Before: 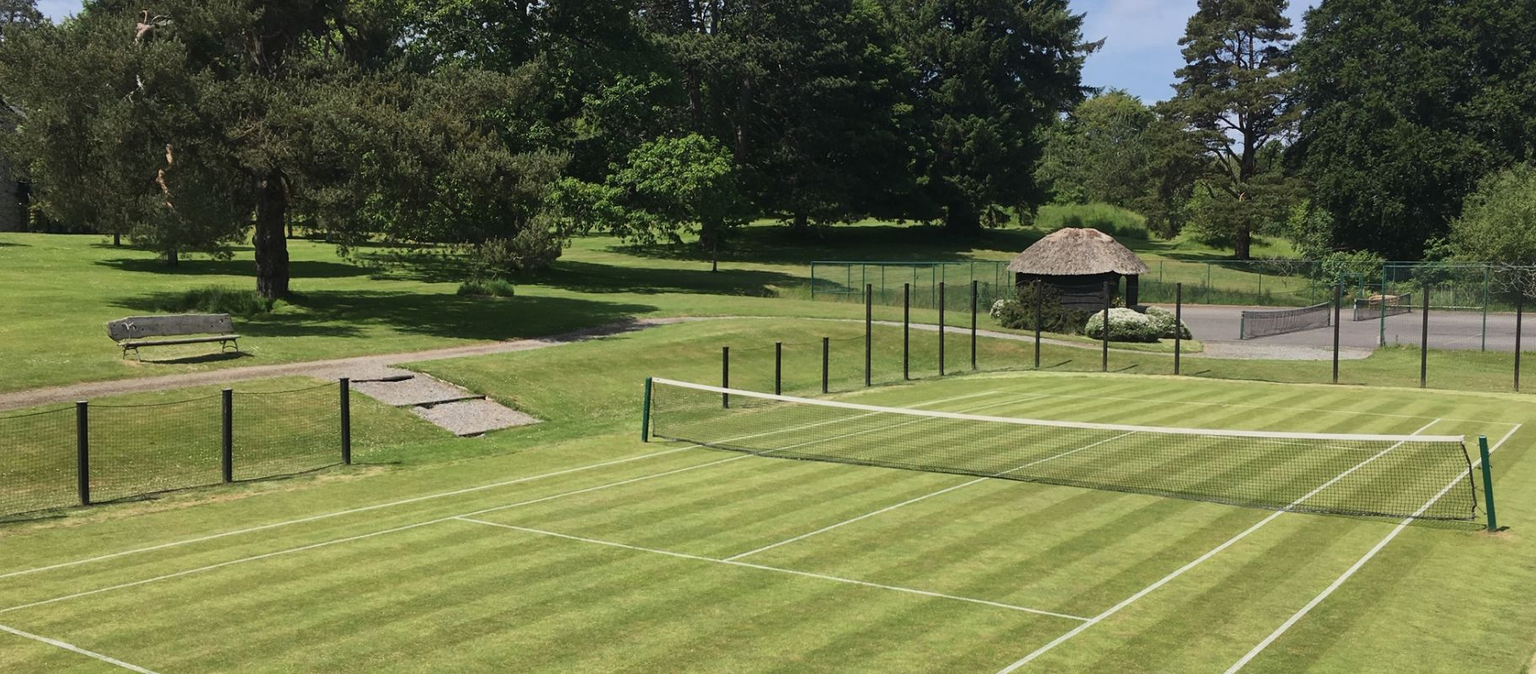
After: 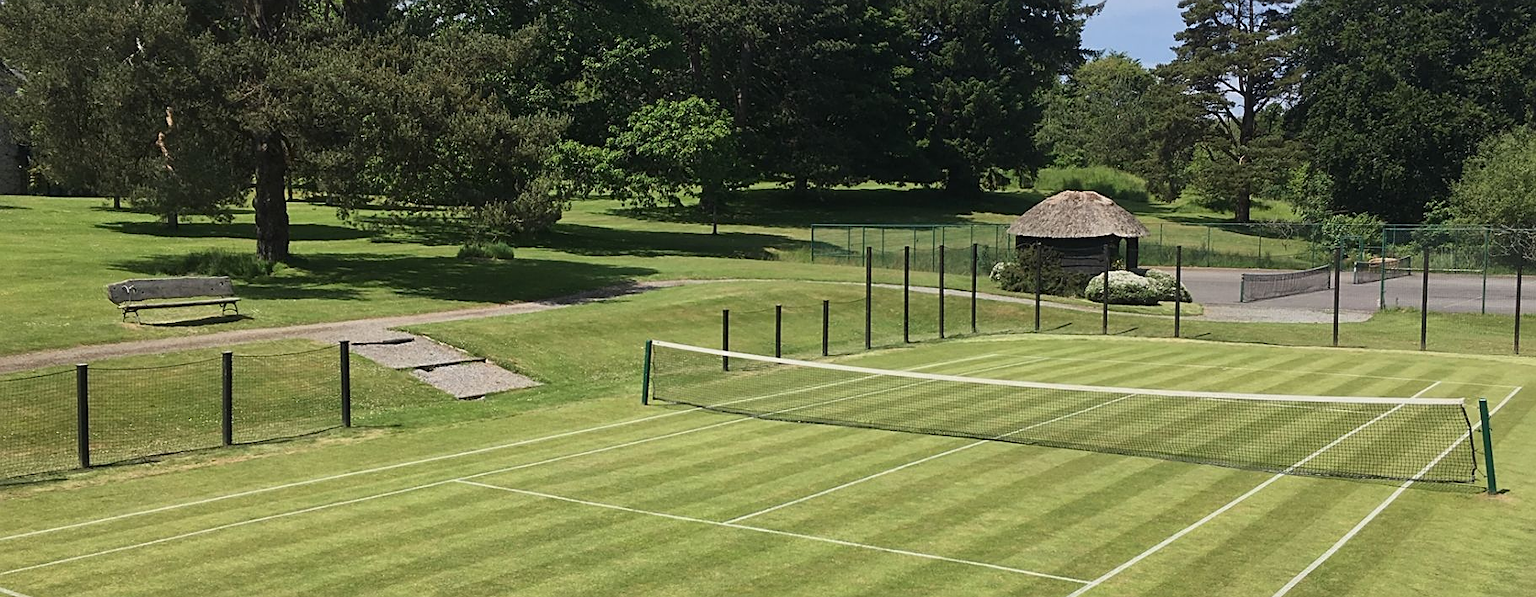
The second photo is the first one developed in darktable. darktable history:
sharpen: on, module defaults
crop and rotate: top 5.609%, bottom 5.609%
